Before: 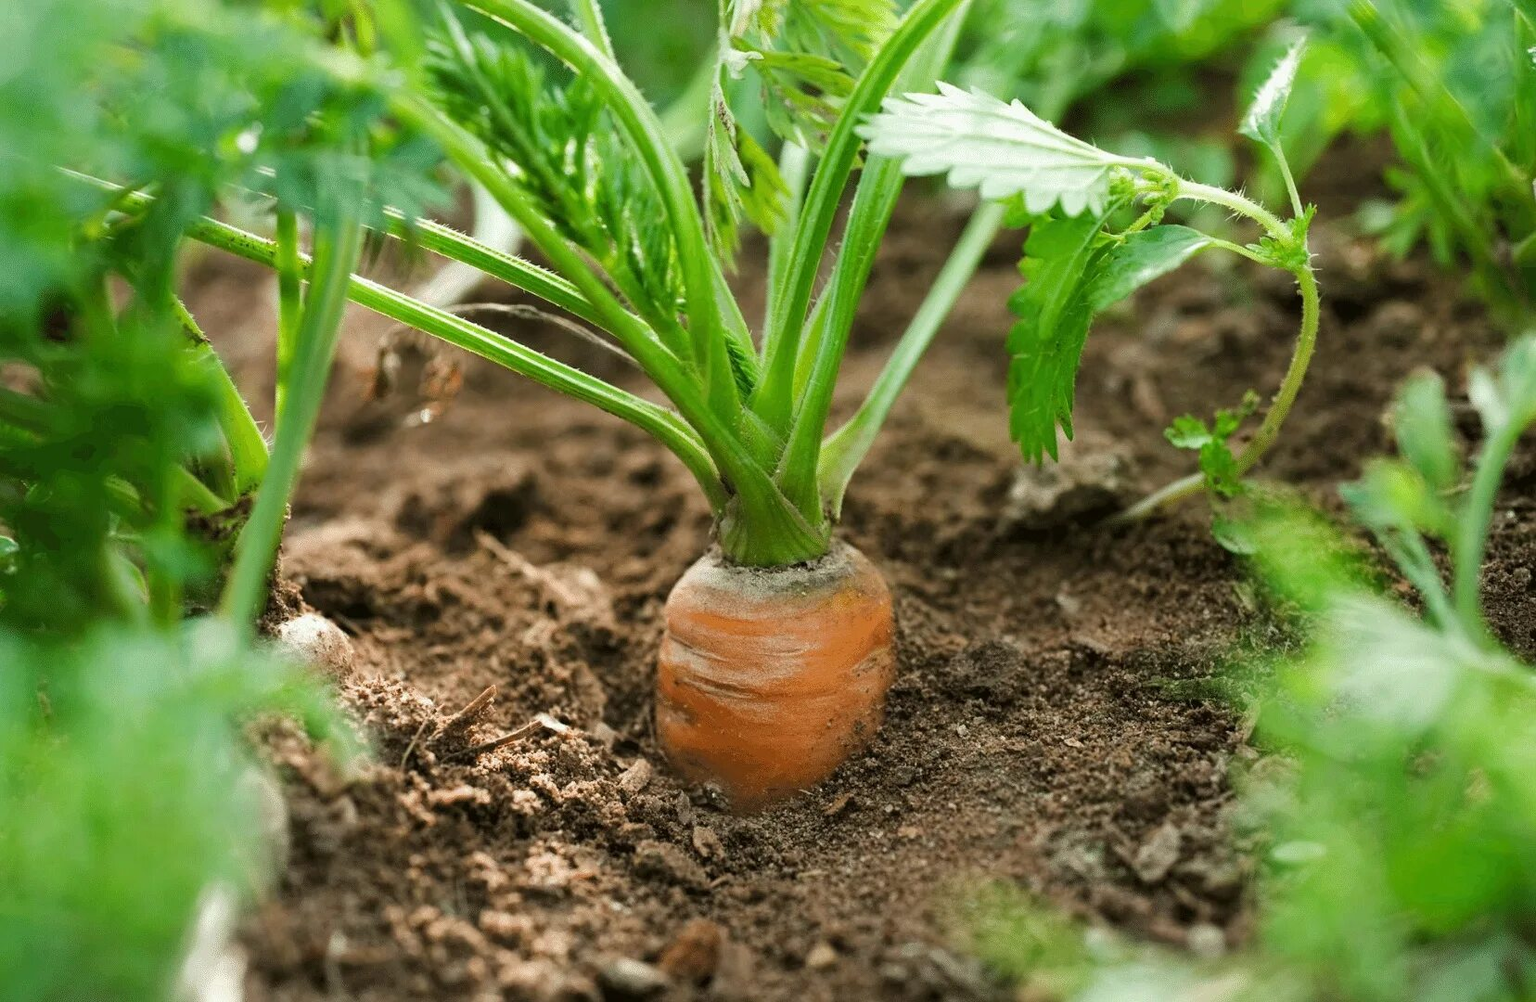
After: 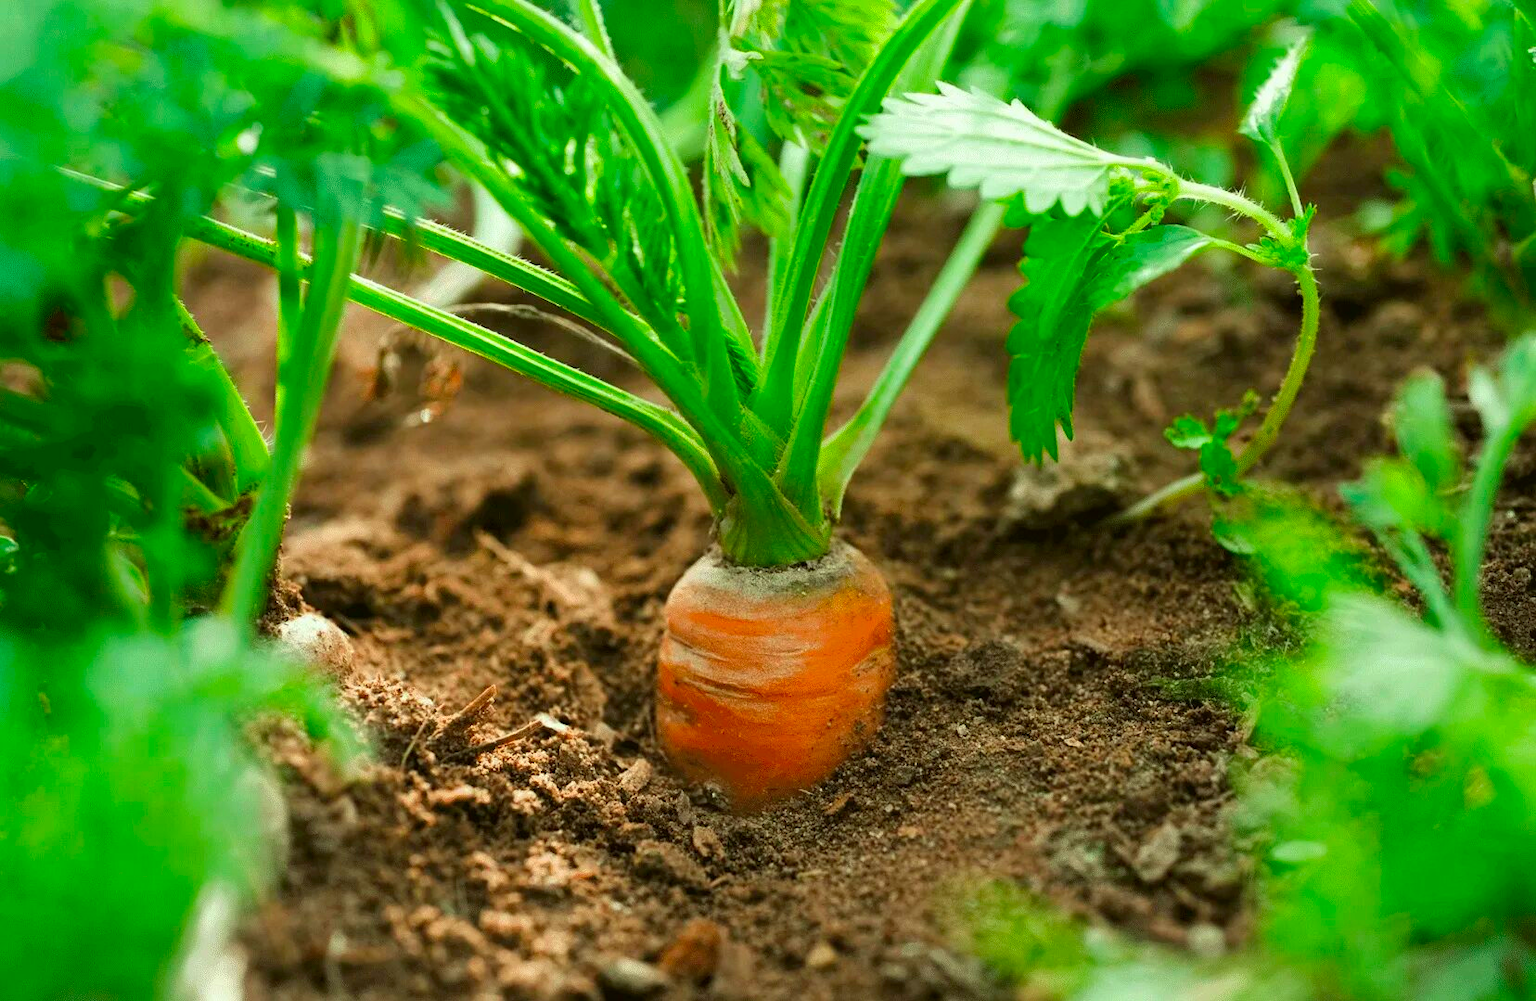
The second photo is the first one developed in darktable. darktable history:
color correction: highlights a* -2.68, highlights b* 2.57
color contrast: green-magenta contrast 1.69, blue-yellow contrast 1.49
